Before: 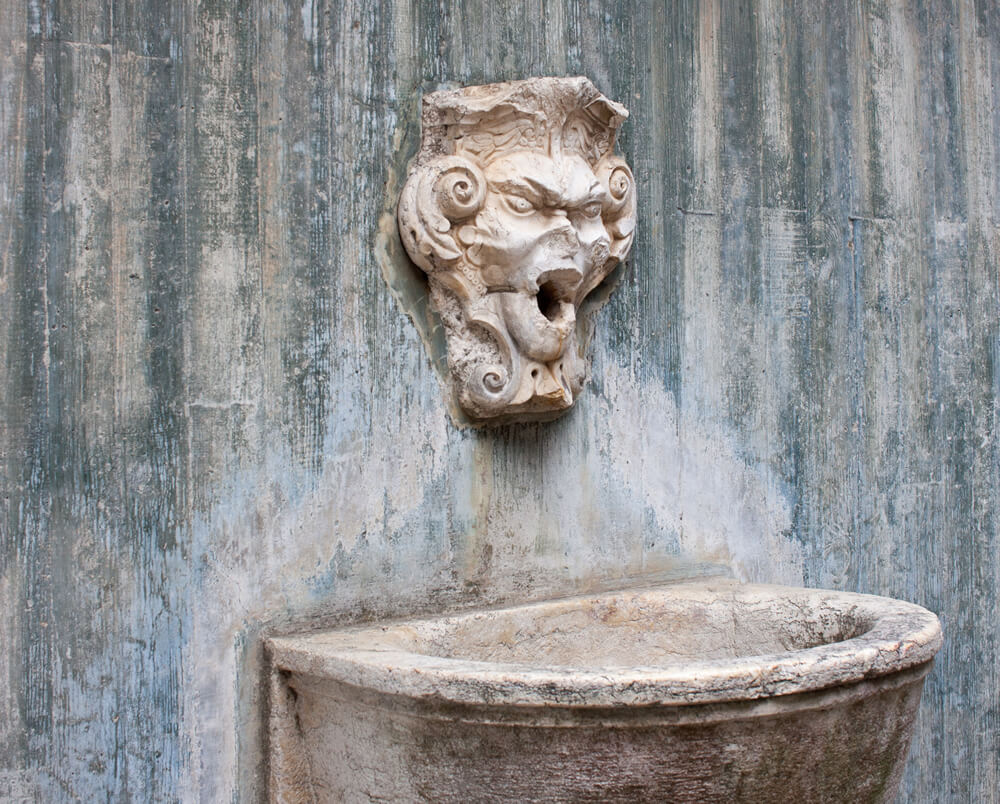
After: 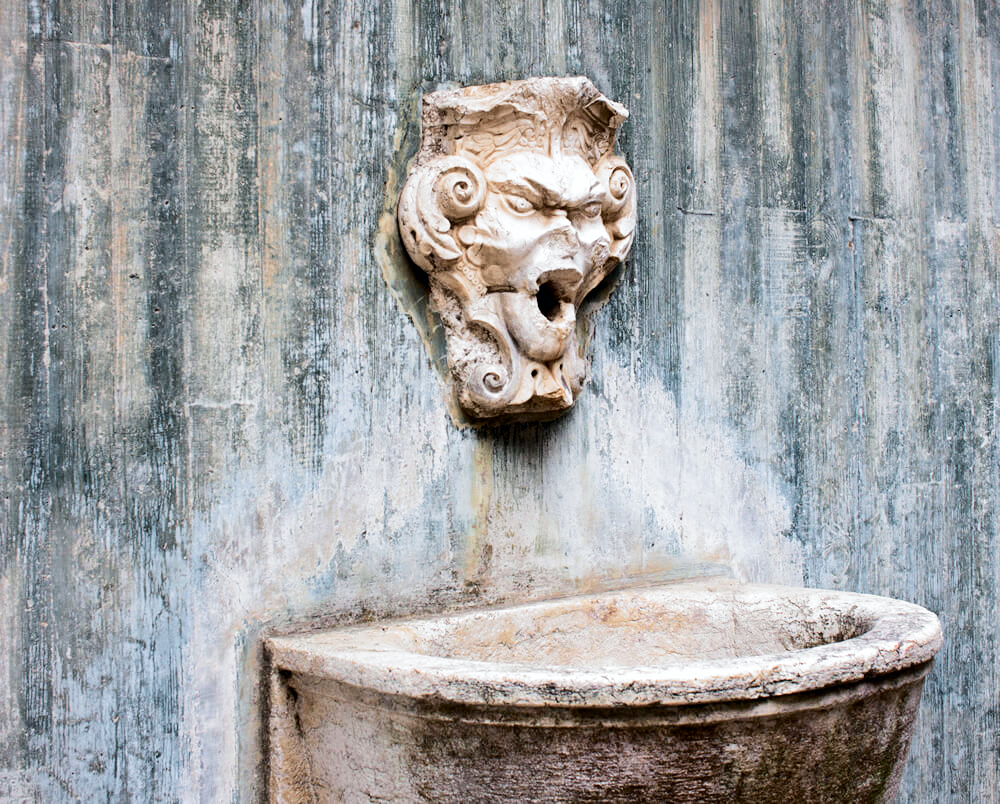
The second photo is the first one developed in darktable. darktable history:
filmic rgb: black relative exposure -8.2 EV, white relative exposure 2.2 EV, threshold 3 EV, hardness 7.11, latitude 75%, contrast 1.325, highlights saturation mix -2%, shadows ↔ highlights balance 30%, preserve chrominance RGB euclidean norm, color science v5 (2021), contrast in shadows safe, contrast in highlights safe, enable highlight reconstruction true
tone curve: curves: ch0 [(0, 0) (0.033, 0.016) (0.171, 0.127) (0.33, 0.331) (0.432, 0.475) (0.601, 0.665) (0.843, 0.876) (1, 1)]; ch1 [(0, 0) (0.339, 0.349) (0.445, 0.42) (0.476, 0.47) (0.501, 0.499) (0.516, 0.525) (0.548, 0.563) (0.584, 0.633) (0.728, 0.746) (1, 1)]; ch2 [(0, 0) (0.327, 0.324) (0.417, 0.44) (0.46, 0.453) (0.502, 0.498) (0.517, 0.524) (0.53, 0.554) (0.579, 0.599) (0.745, 0.704) (1, 1)], color space Lab, independent channels, preserve colors none
